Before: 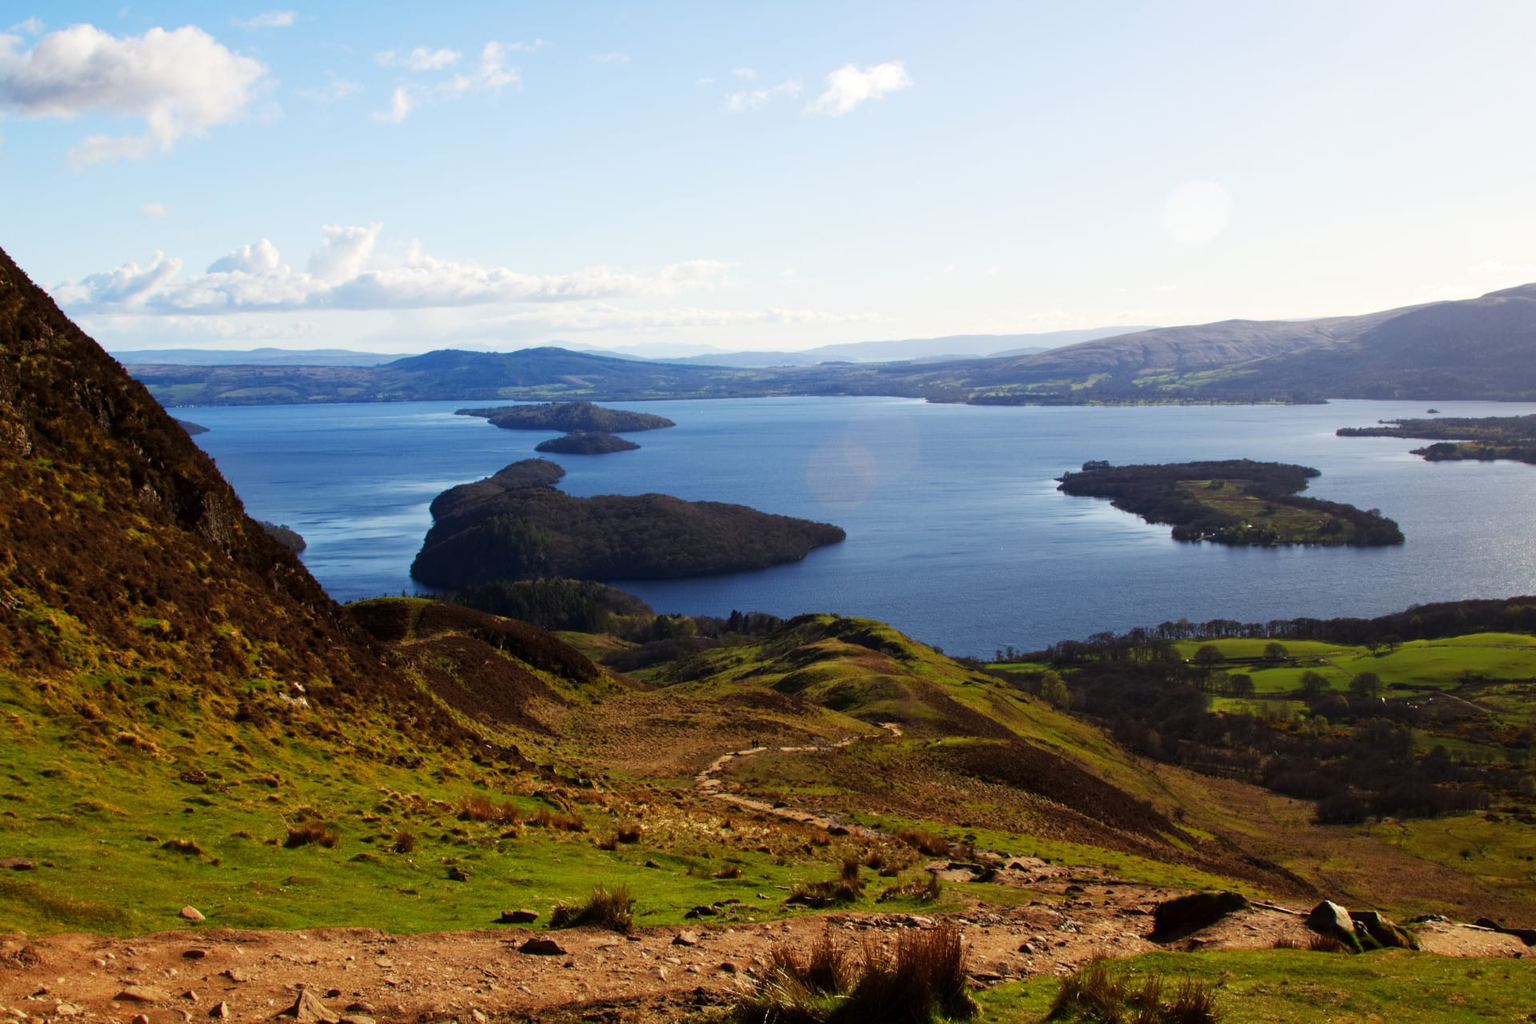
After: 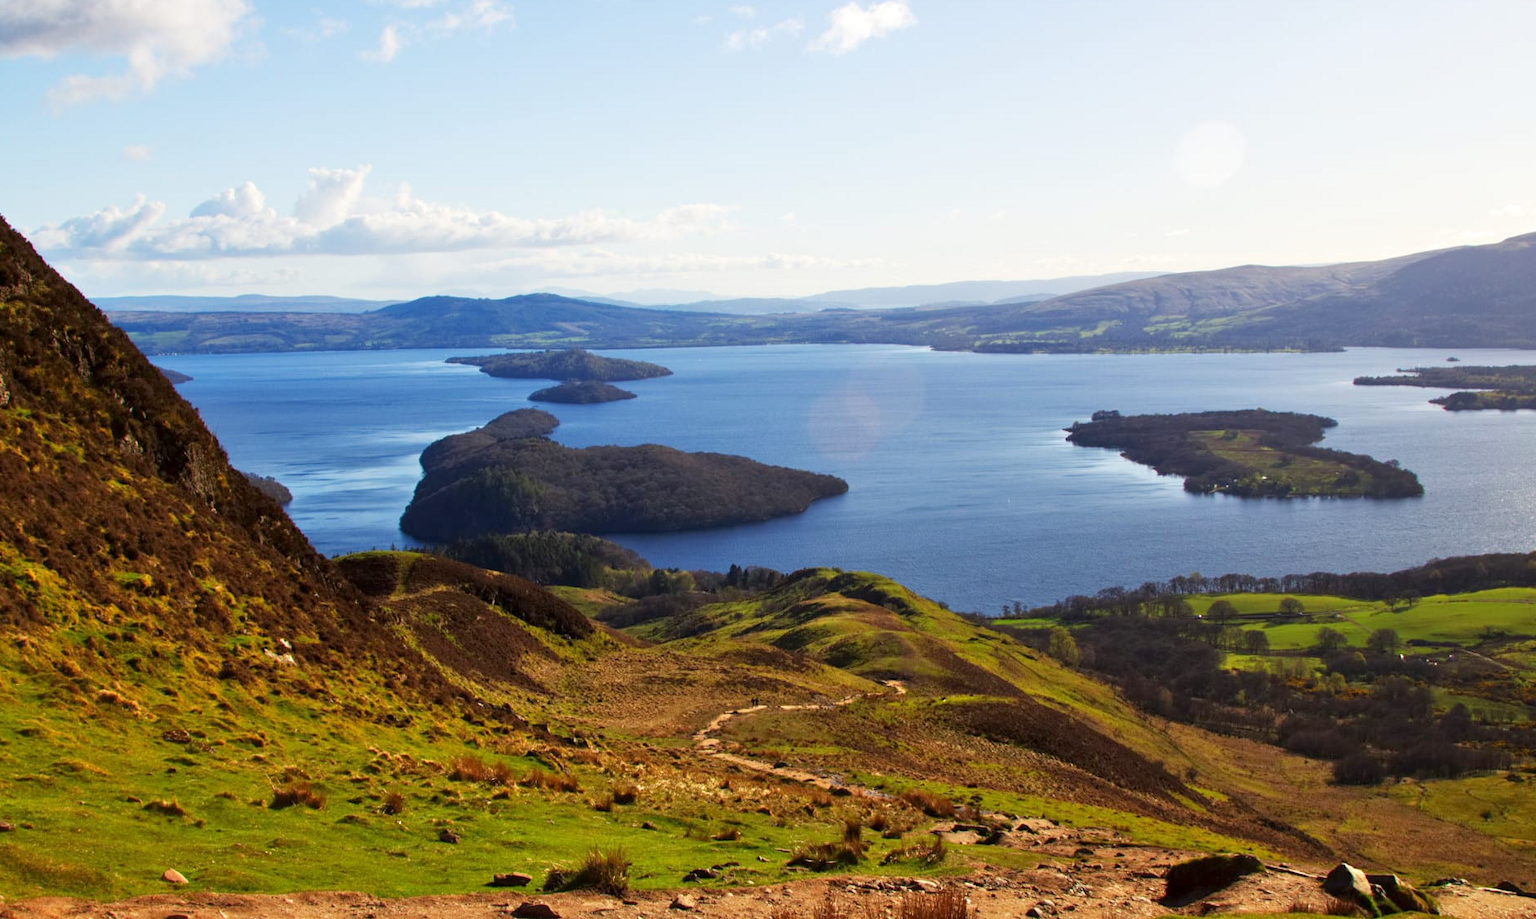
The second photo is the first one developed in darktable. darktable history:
rotate and perspective: automatic cropping original format, crop left 0, crop top 0
crop: left 1.507%, top 6.147%, right 1.379%, bottom 6.637%
tone equalizer: -8 EV 1 EV, -7 EV 1 EV, -6 EV 1 EV, -5 EV 1 EV, -4 EV 1 EV, -3 EV 0.75 EV, -2 EV 0.5 EV, -1 EV 0.25 EV
